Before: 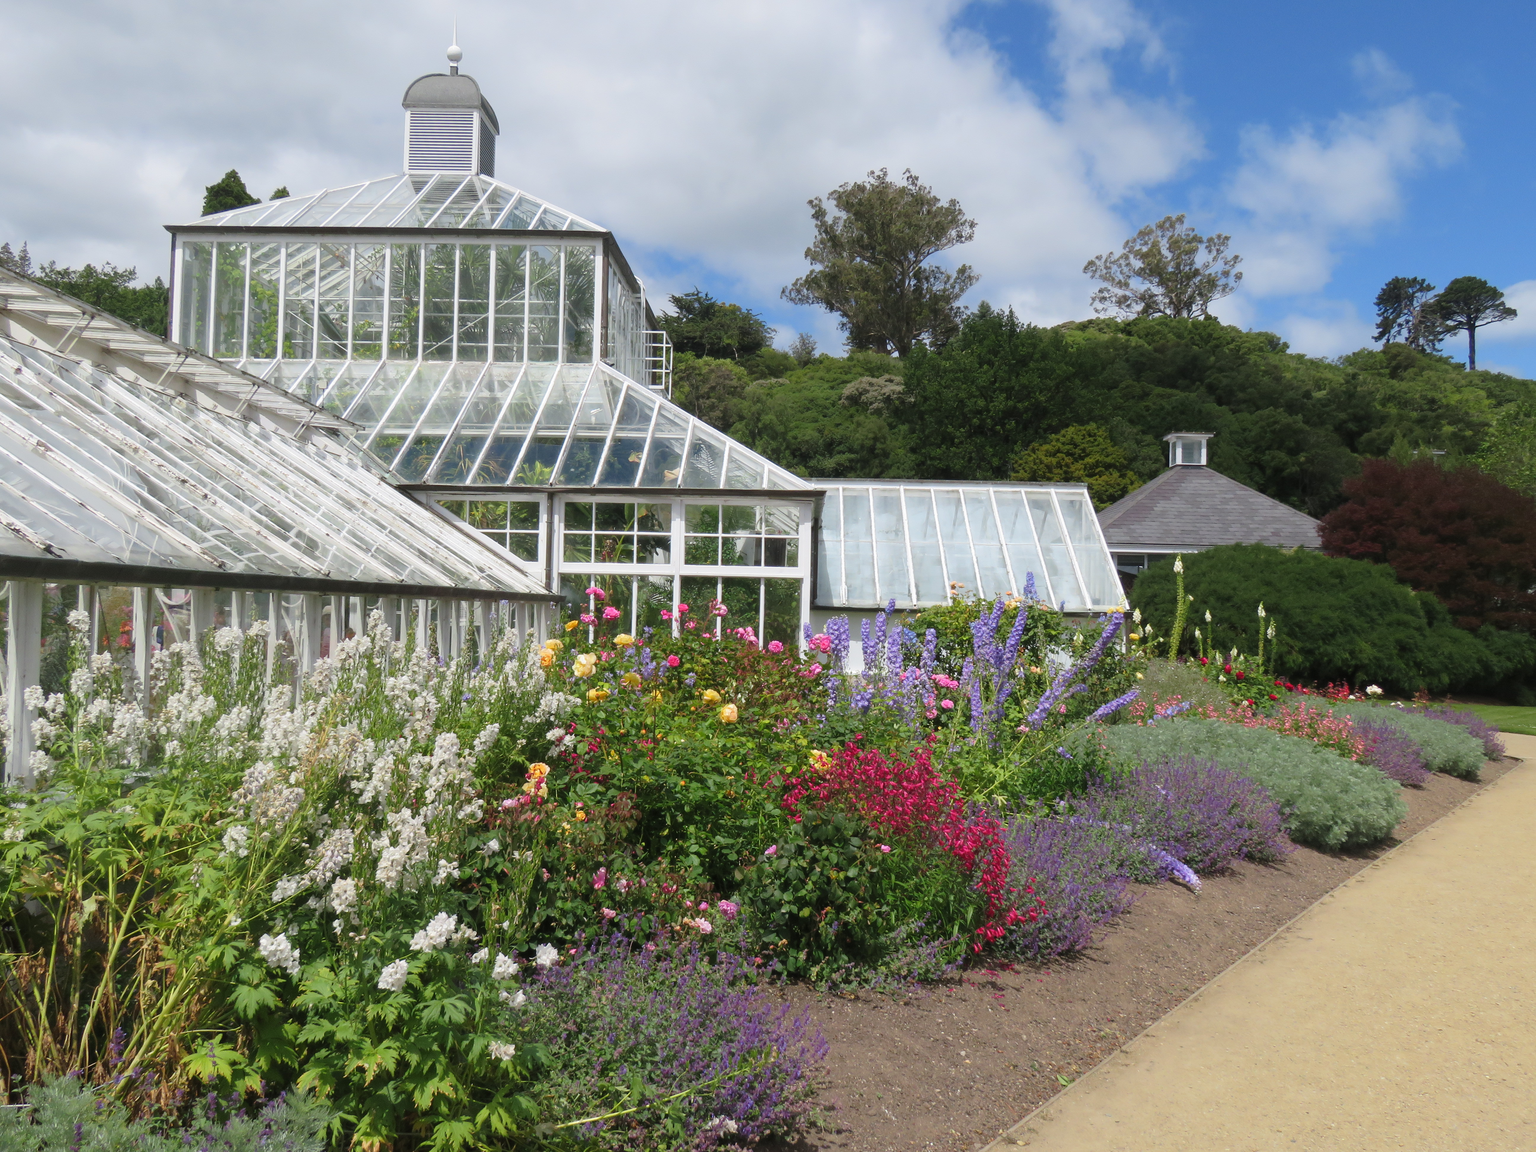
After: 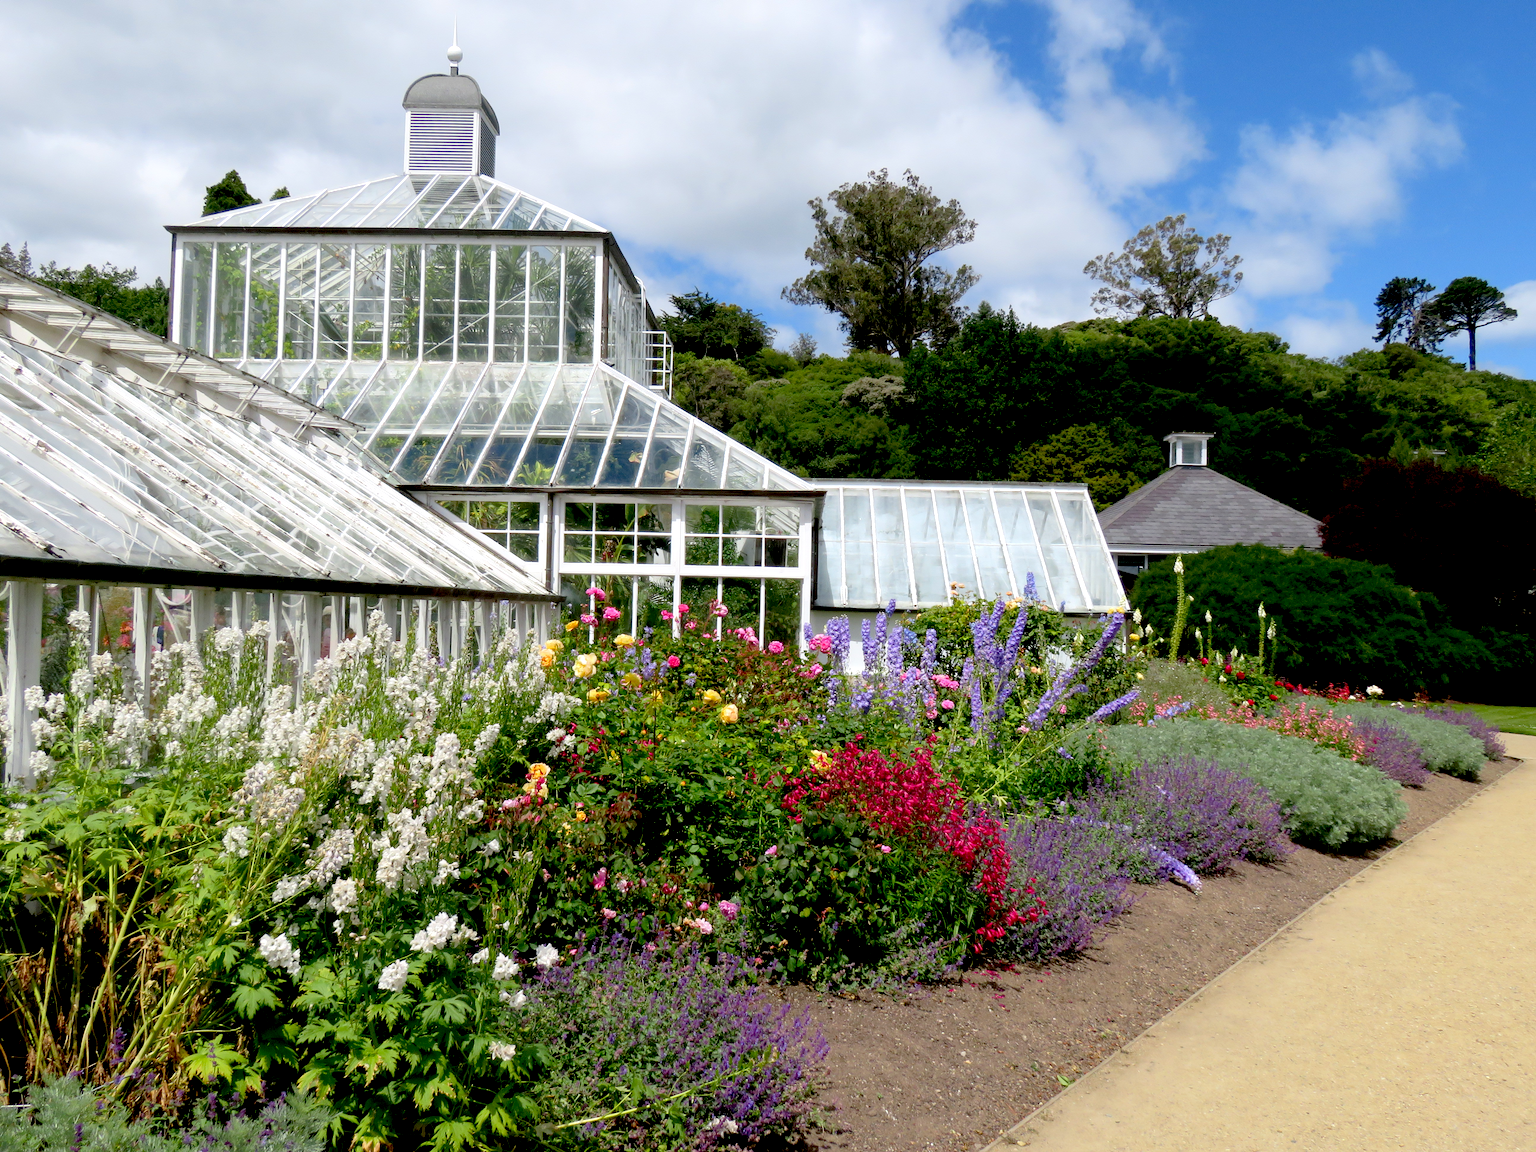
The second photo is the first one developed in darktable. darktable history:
exposure: black level correction 0.031, exposure 0.304 EV, compensate highlight preservation false
